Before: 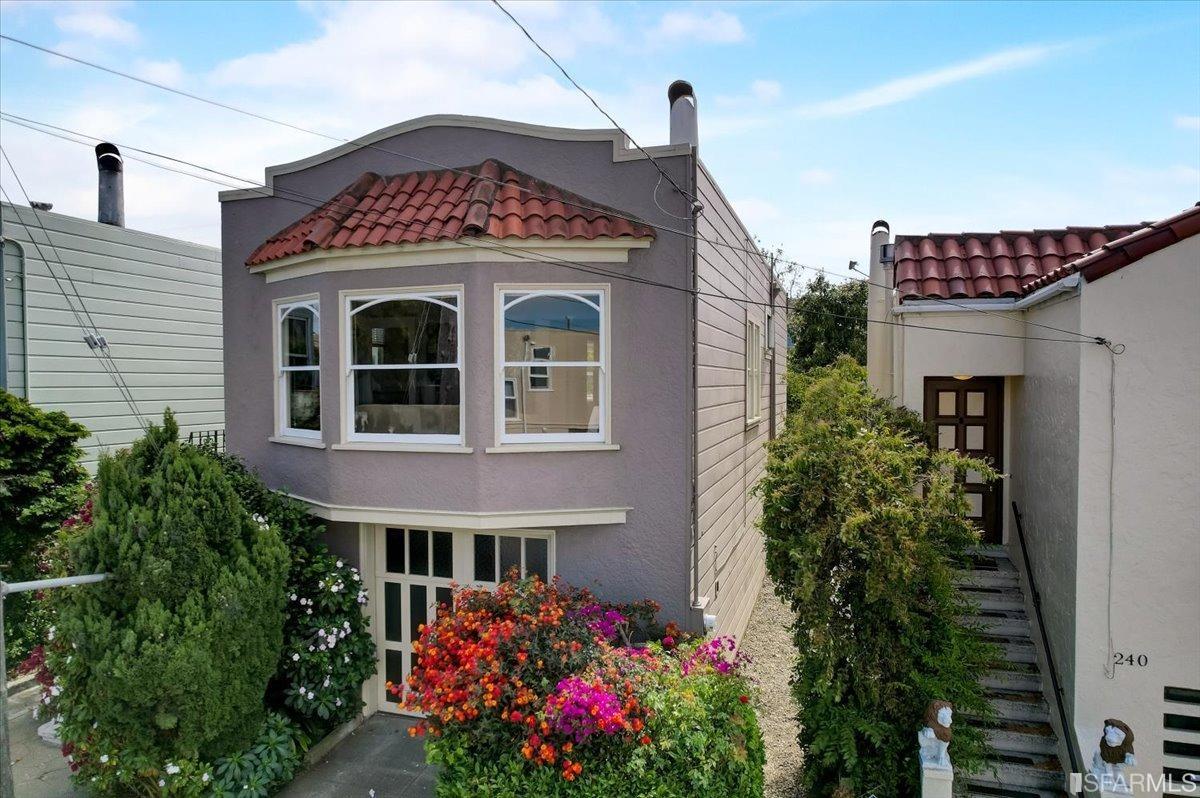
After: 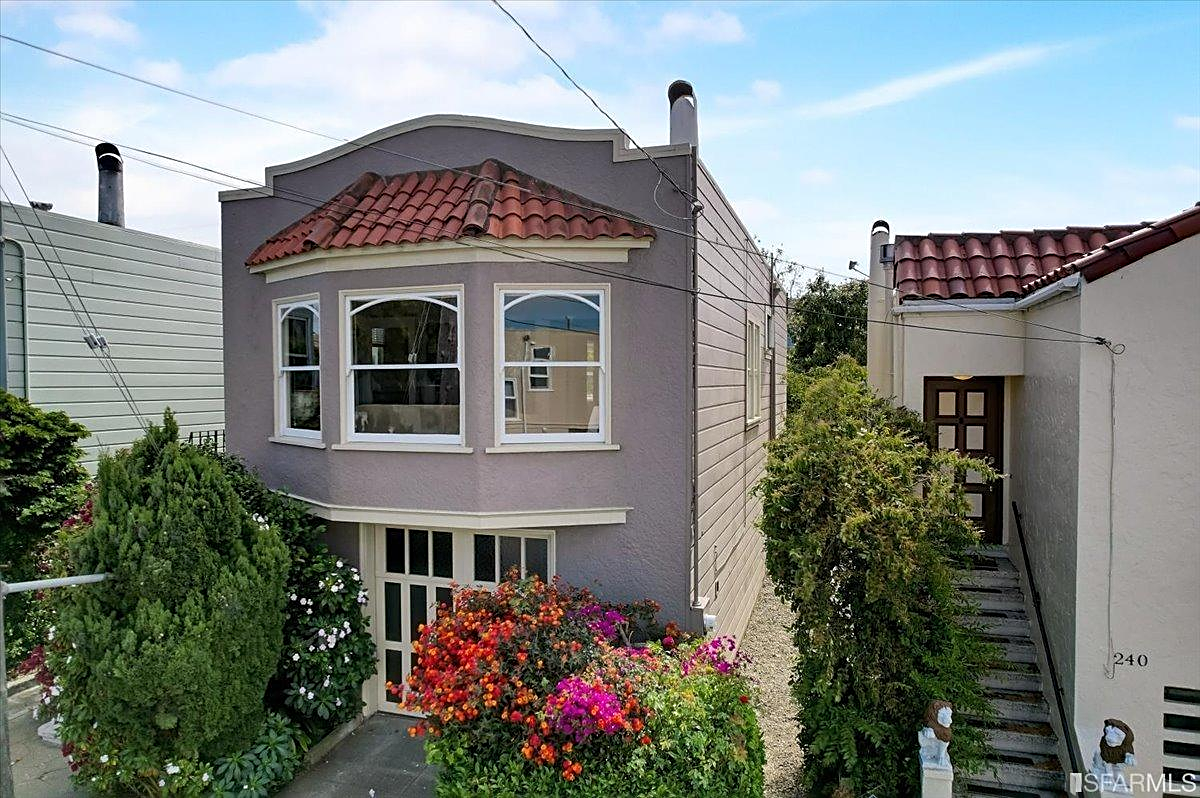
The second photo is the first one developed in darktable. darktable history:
sharpen: amount 0.5
